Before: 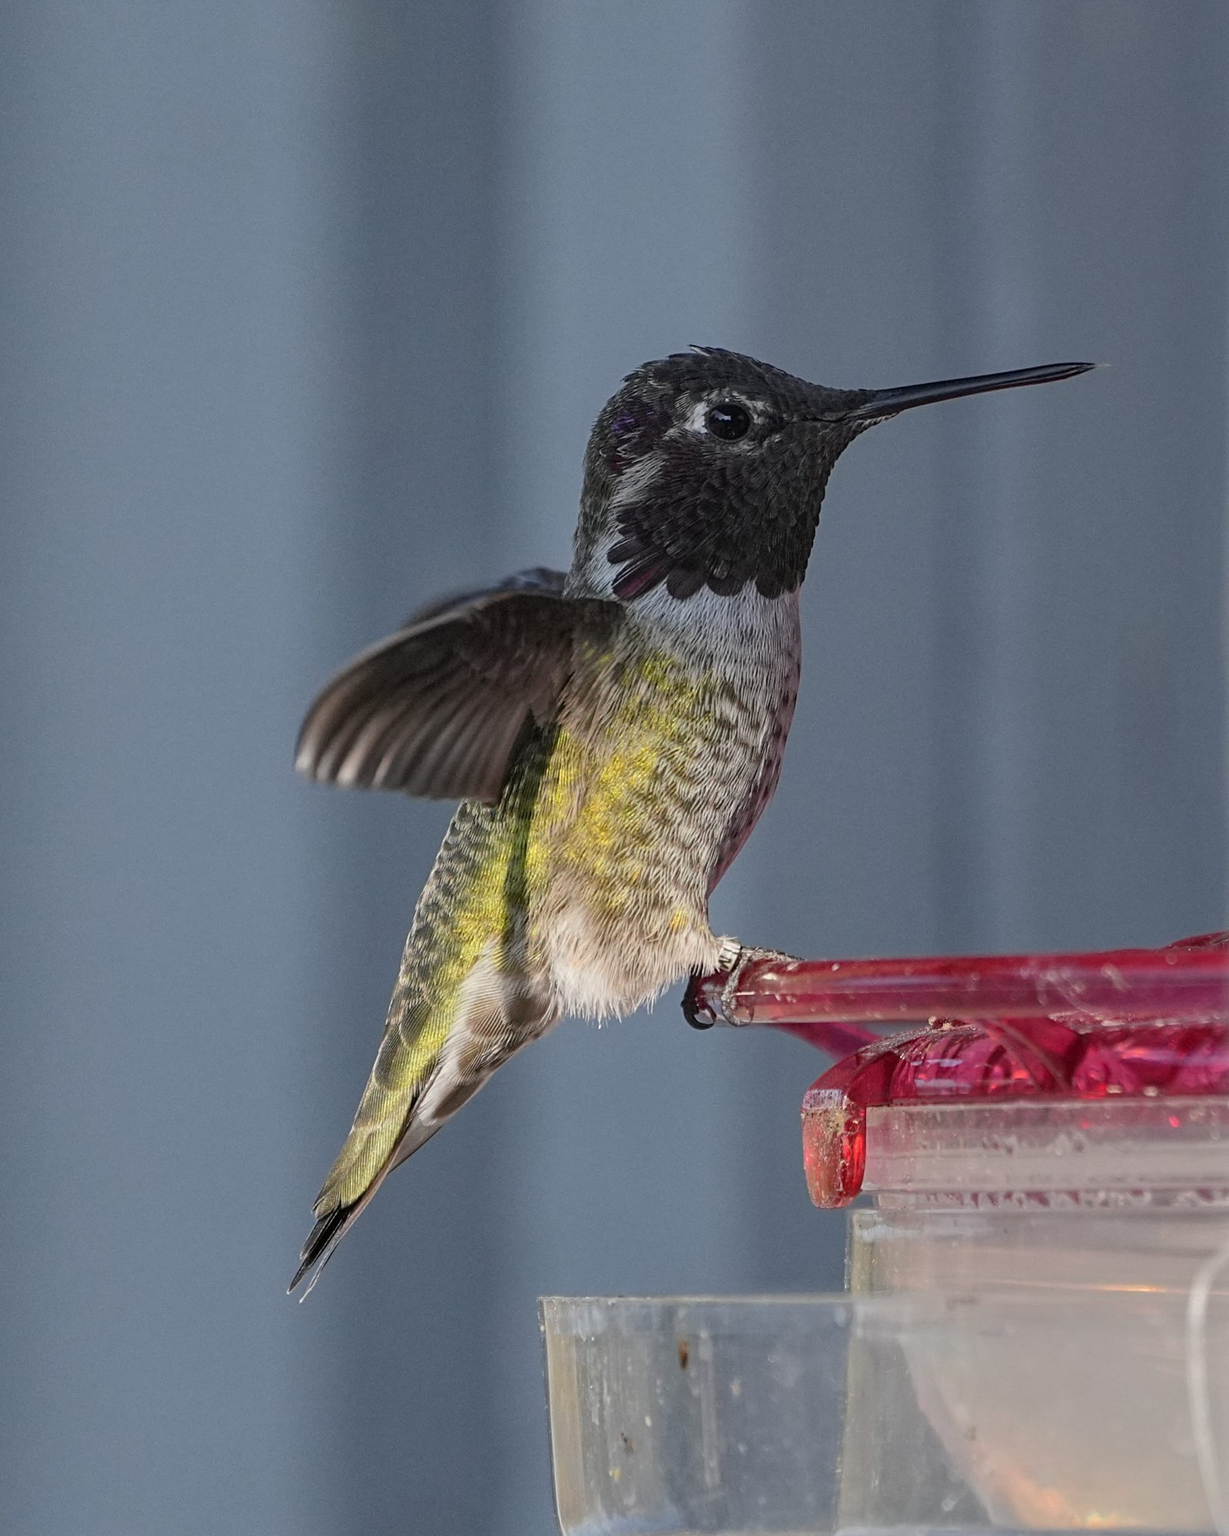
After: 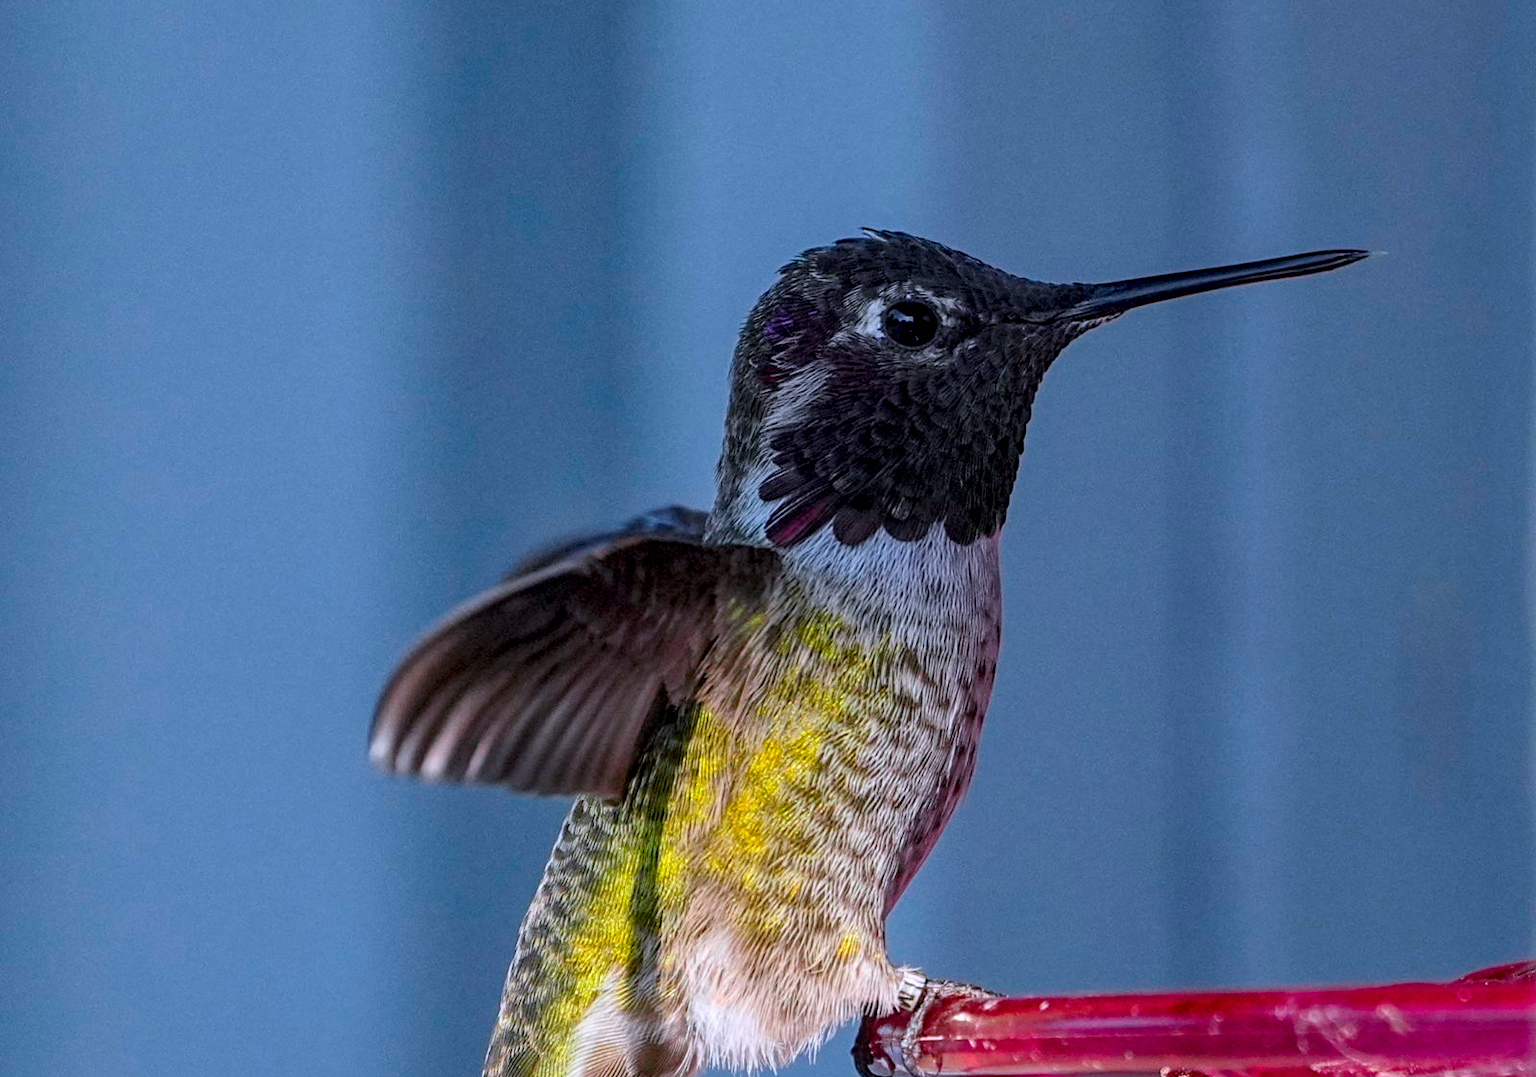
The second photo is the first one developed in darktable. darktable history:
crop and rotate: top 10.605%, bottom 33.274%
local contrast: detail 130%
color balance rgb: linear chroma grading › global chroma 15%, perceptual saturation grading › global saturation 30%
white balance: red 0.967, blue 1.119, emerald 0.756
